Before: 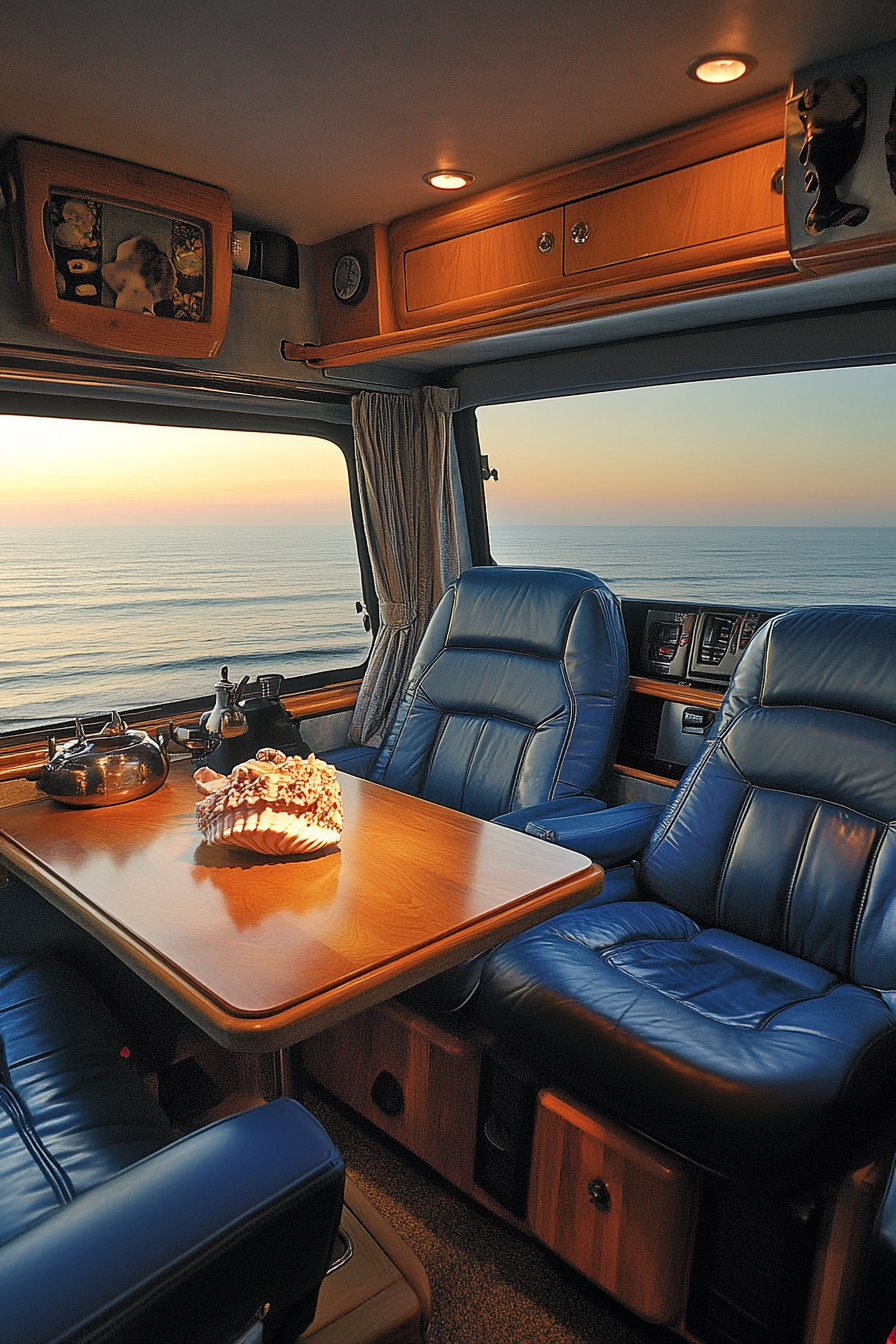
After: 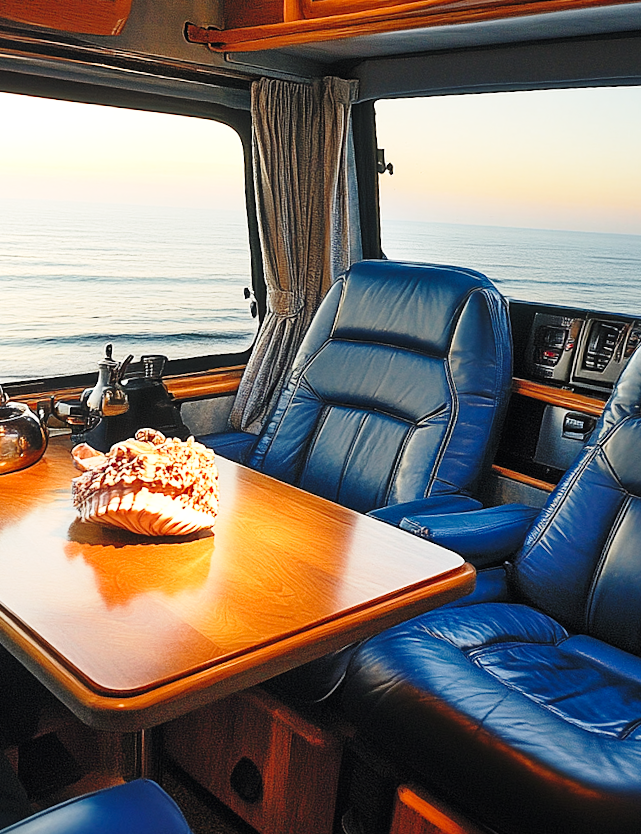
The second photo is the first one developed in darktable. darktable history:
crop and rotate: angle -3.37°, left 9.79%, top 20.73%, right 12.42%, bottom 11.82%
base curve: curves: ch0 [(0, 0) (0.028, 0.03) (0.121, 0.232) (0.46, 0.748) (0.859, 0.968) (1, 1)], preserve colors none
white balance: emerald 1
tone equalizer: -8 EV -0.001 EV, -7 EV 0.001 EV, -6 EV -0.002 EV, -5 EV -0.003 EV, -4 EV -0.062 EV, -3 EV -0.222 EV, -2 EV -0.267 EV, -1 EV 0.105 EV, +0 EV 0.303 EV
